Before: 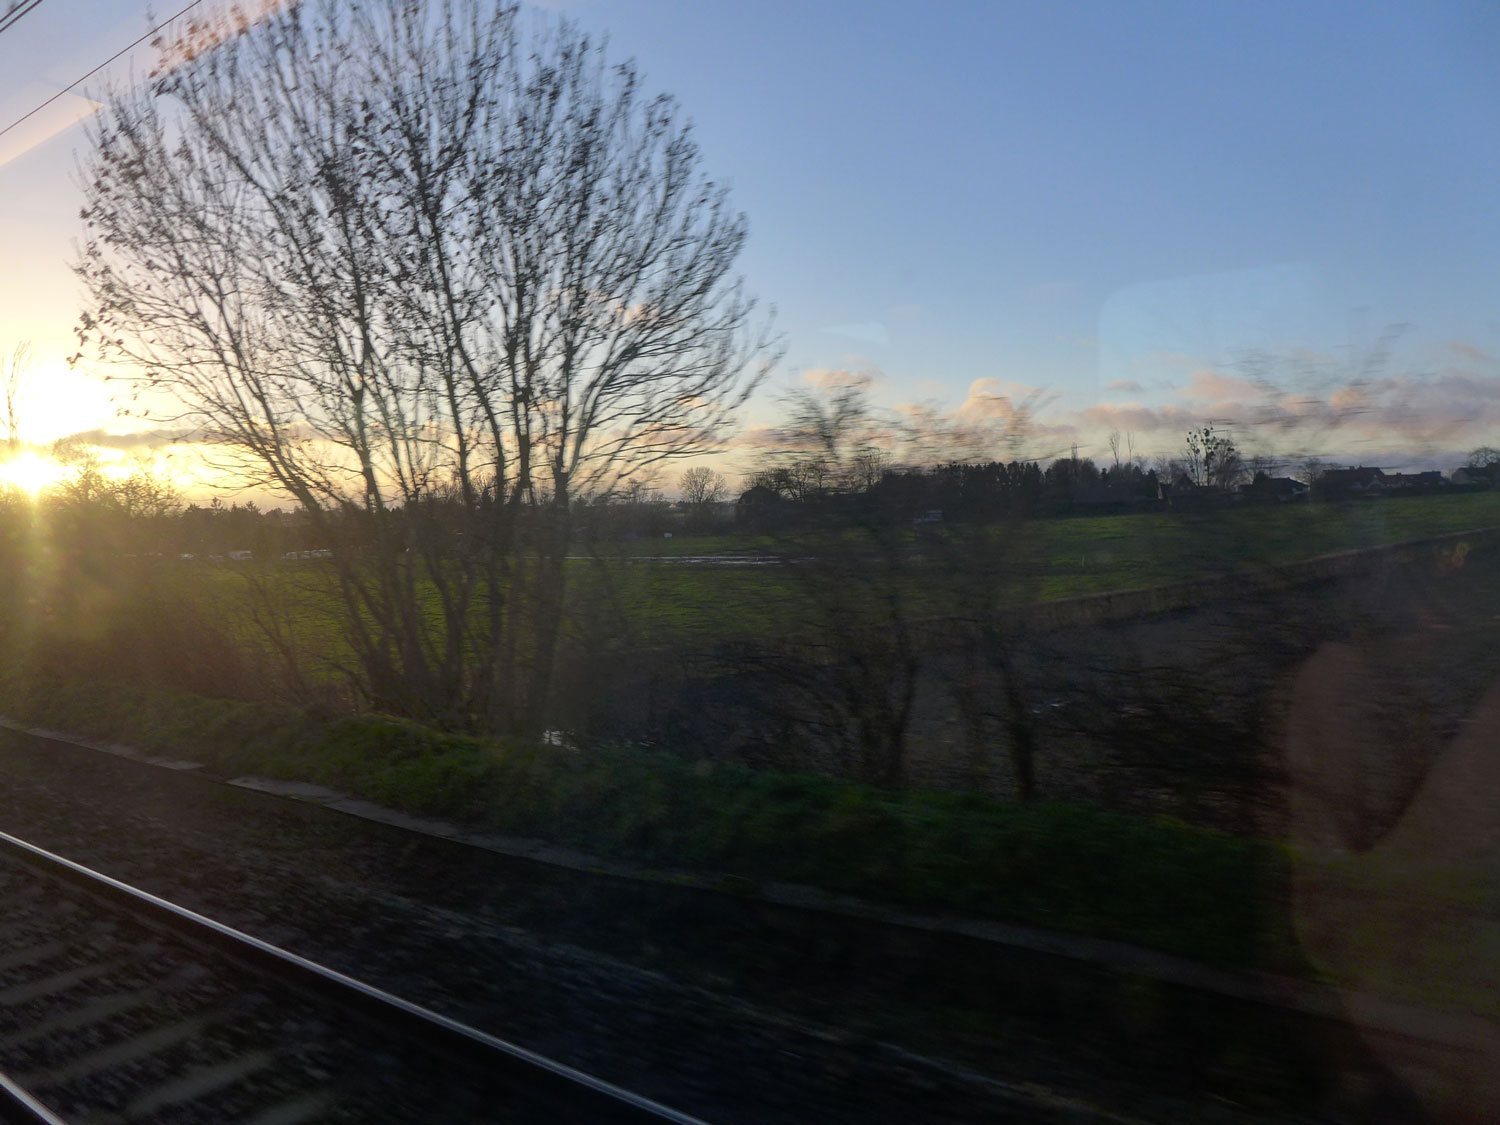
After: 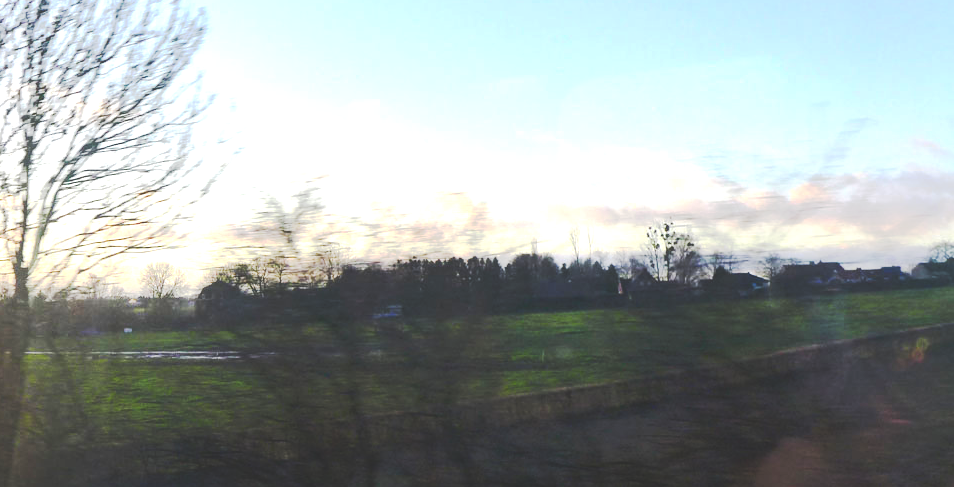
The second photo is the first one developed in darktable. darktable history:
crop: left 36.057%, top 18.248%, right 0.291%, bottom 38.381%
contrast equalizer: y [[0.5 ×4, 0.483, 0.43], [0.5 ×6], [0.5 ×6], [0 ×6], [0 ×6]]
tone curve: curves: ch0 [(0, 0) (0.003, 0.002) (0.011, 0.002) (0.025, 0.002) (0.044, 0.007) (0.069, 0.014) (0.1, 0.026) (0.136, 0.04) (0.177, 0.061) (0.224, 0.1) (0.277, 0.151) (0.335, 0.198) (0.399, 0.272) (0.468, 0.387) (0.543, 0.553) (0.623, 0.716) (0.709, 0.8) (0.801, 0.855) (0.898, 0.897) (1, 1)], preserve colors none
exposure: black level correction -0.023, exposure 1.398 EV, compensate highlight preservation false
